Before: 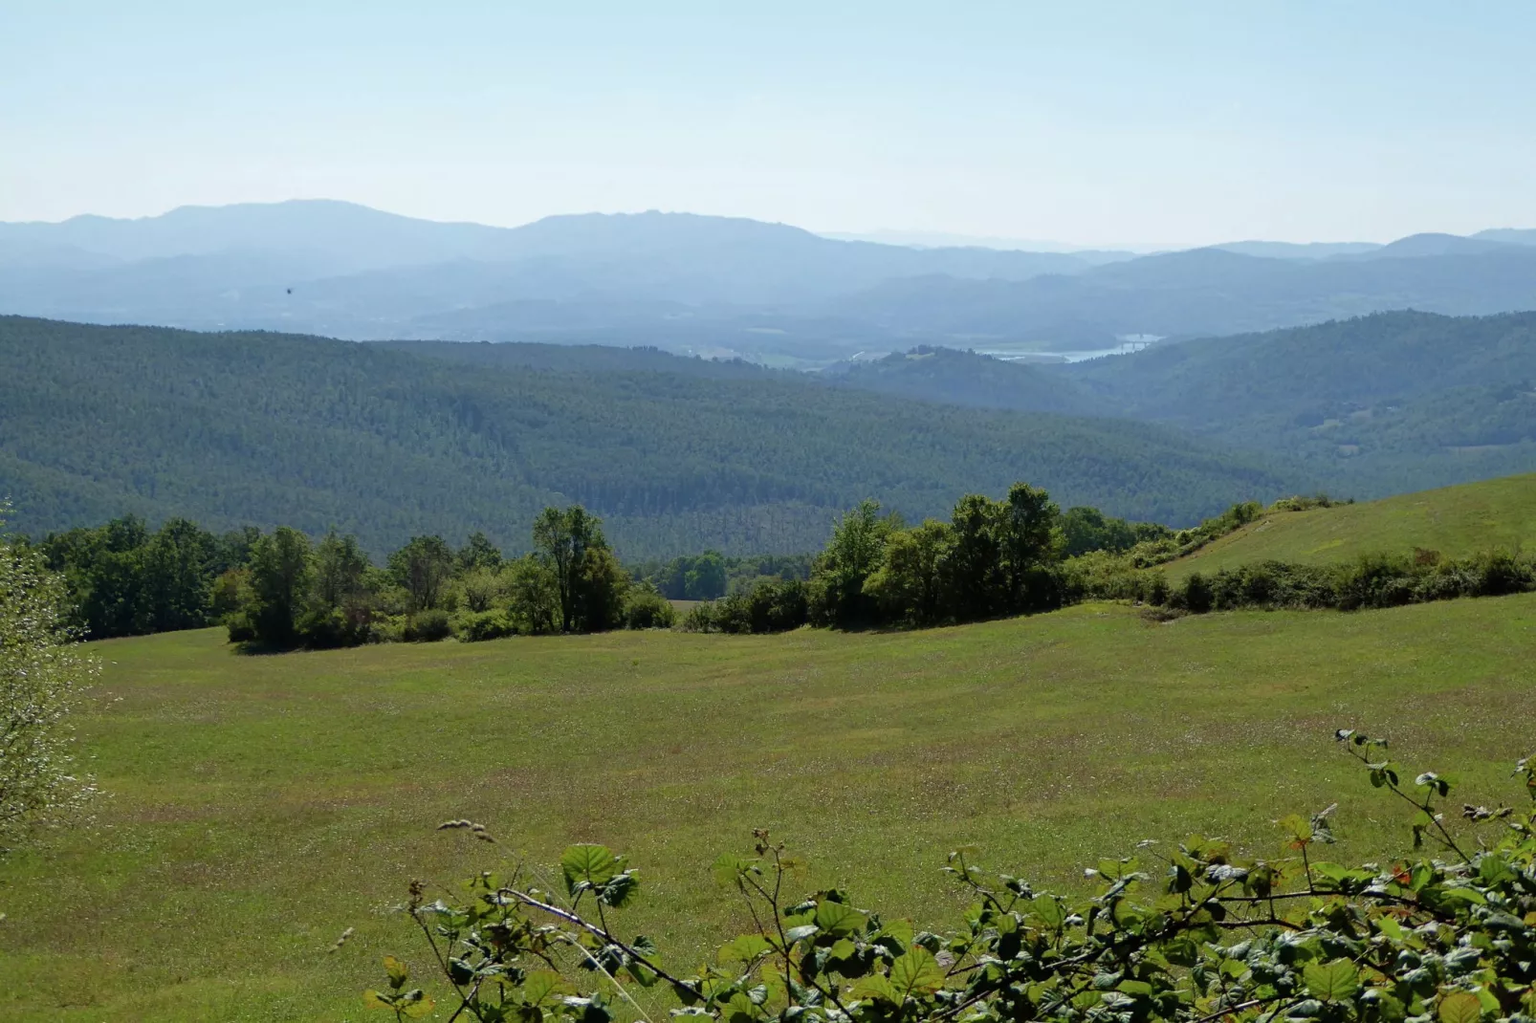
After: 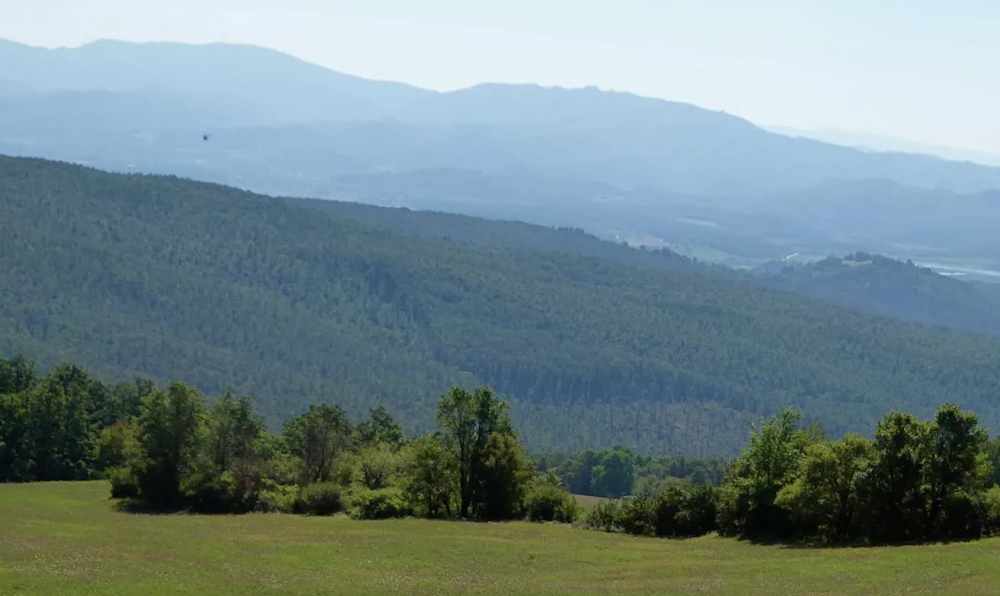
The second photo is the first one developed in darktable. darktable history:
crop and rotate: angle -5.04°, left 2.025%, top 6.74%, right 27.676%, bottom 30.385%
color correction: highlights b* 0.064
